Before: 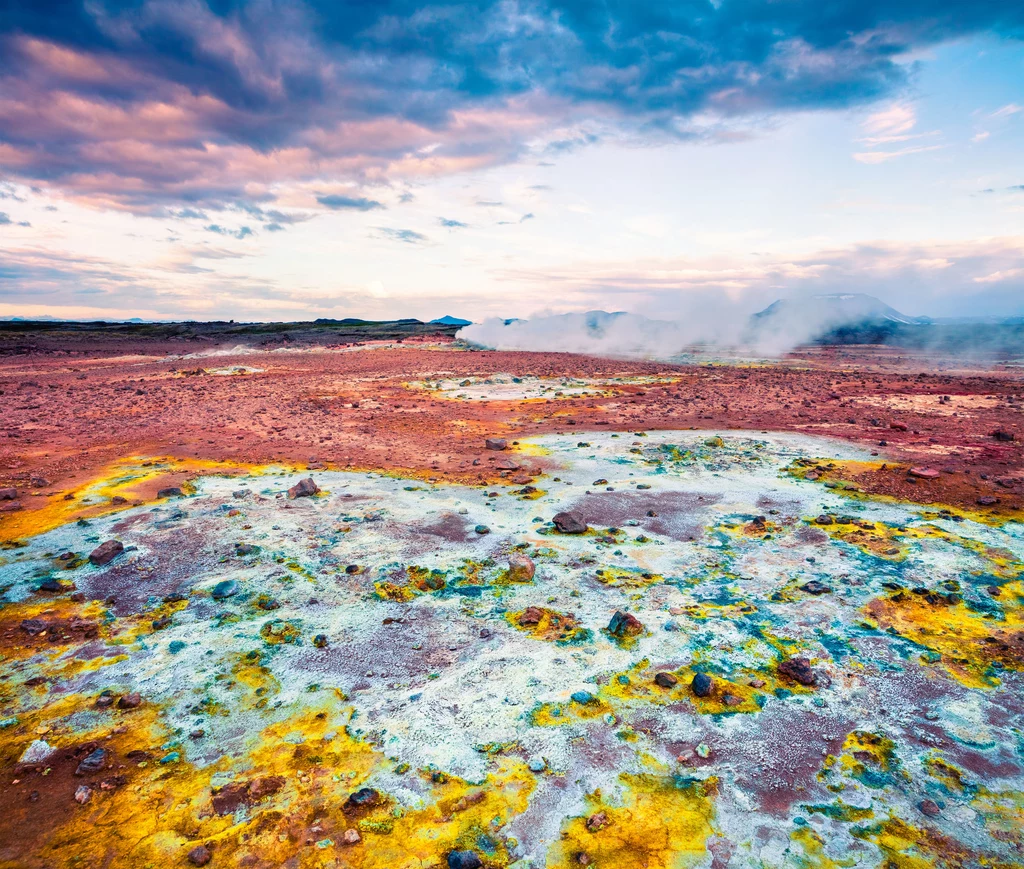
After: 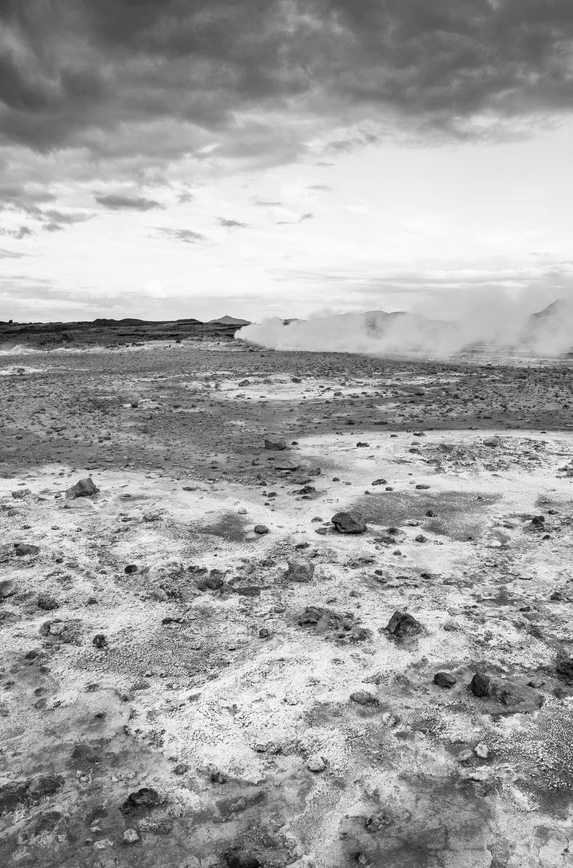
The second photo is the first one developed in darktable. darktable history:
crop: left 21.674%, right 22.086%
monochrome: a 0, b 0, size 0.5, highlights 0.57
